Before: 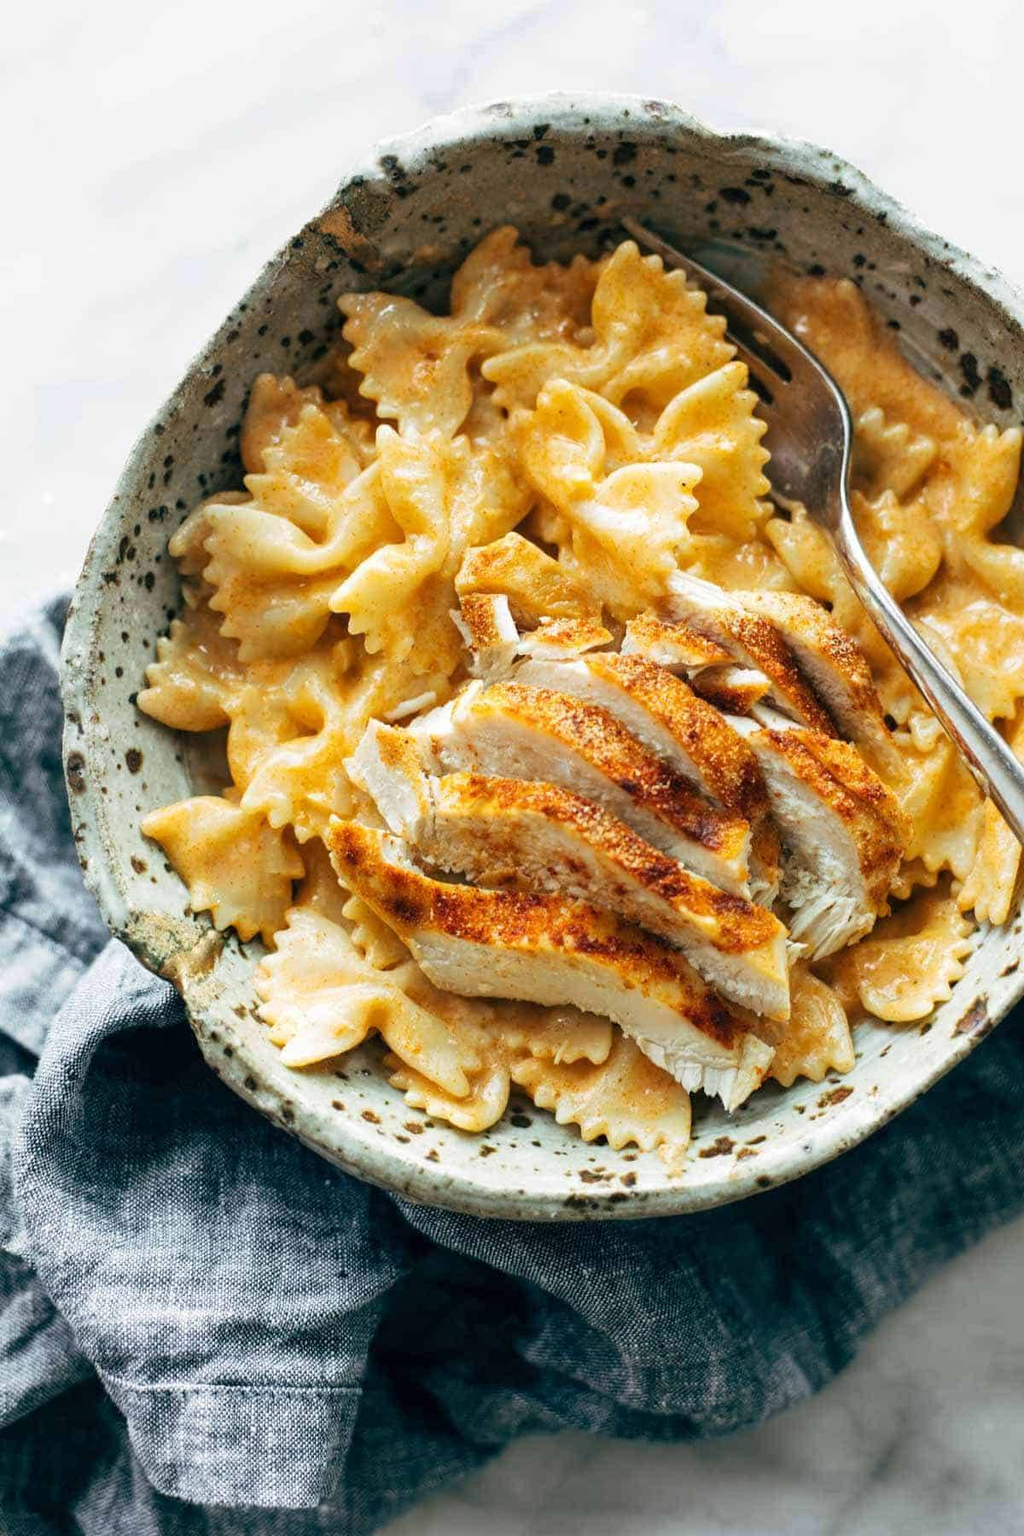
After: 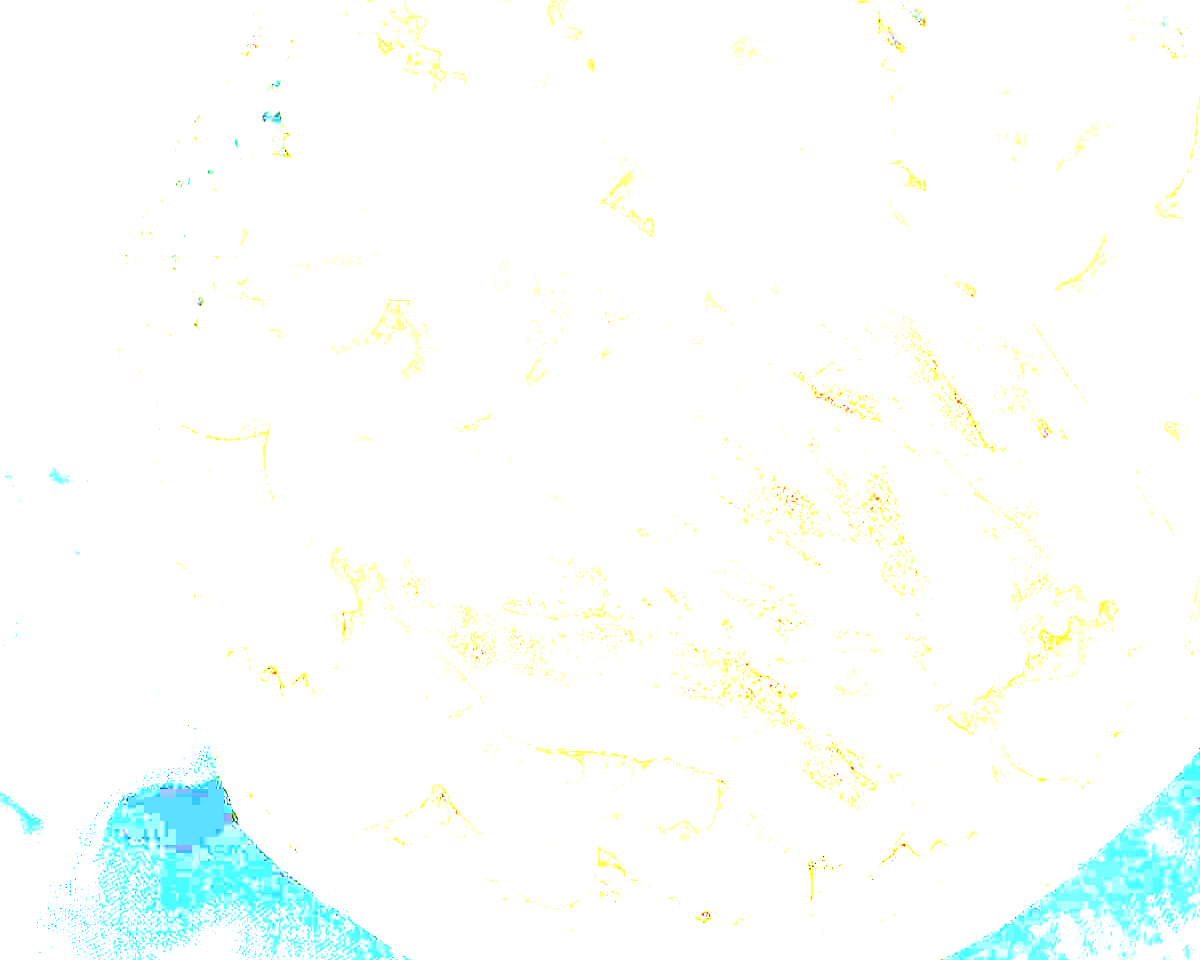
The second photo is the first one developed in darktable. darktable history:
exposure: exposure 7.936 EV, compensate exposure bias true, compensate highlight preservation false
crop and rotate: top 23.322%, bottom 23.293%
contrast brightness saturation: saturation -0.058
